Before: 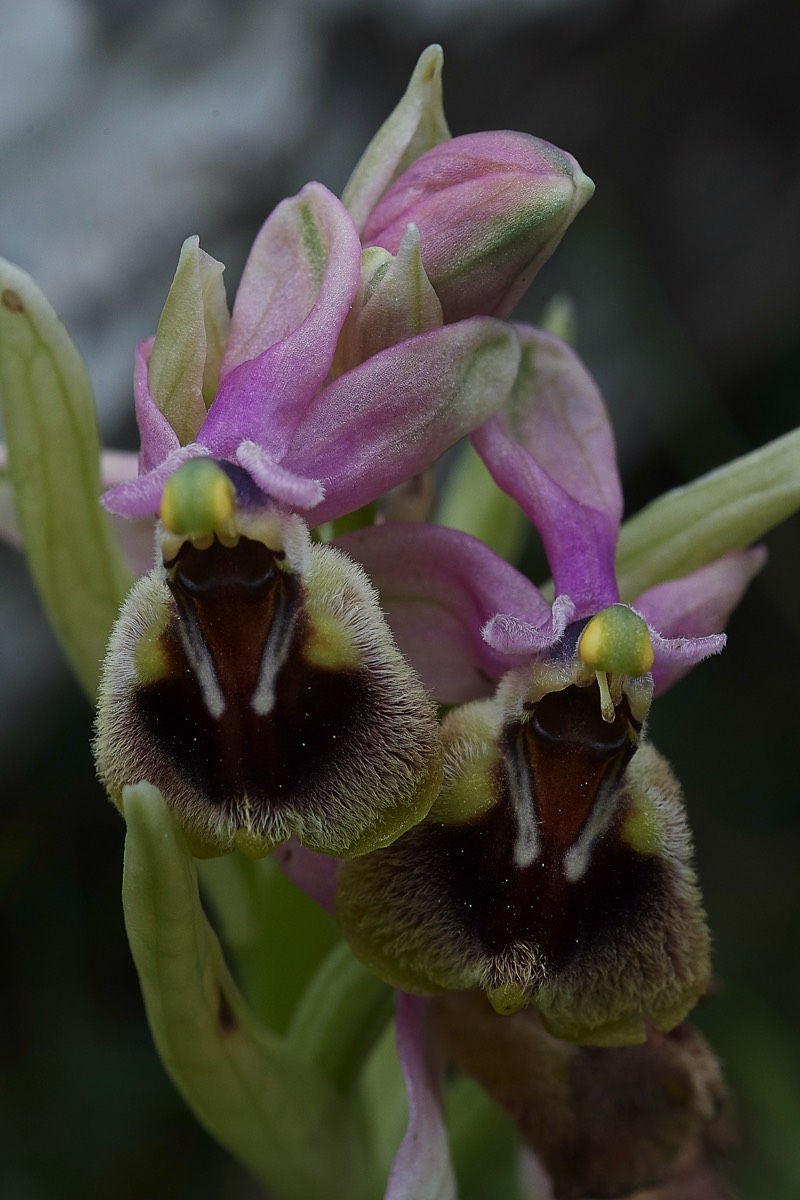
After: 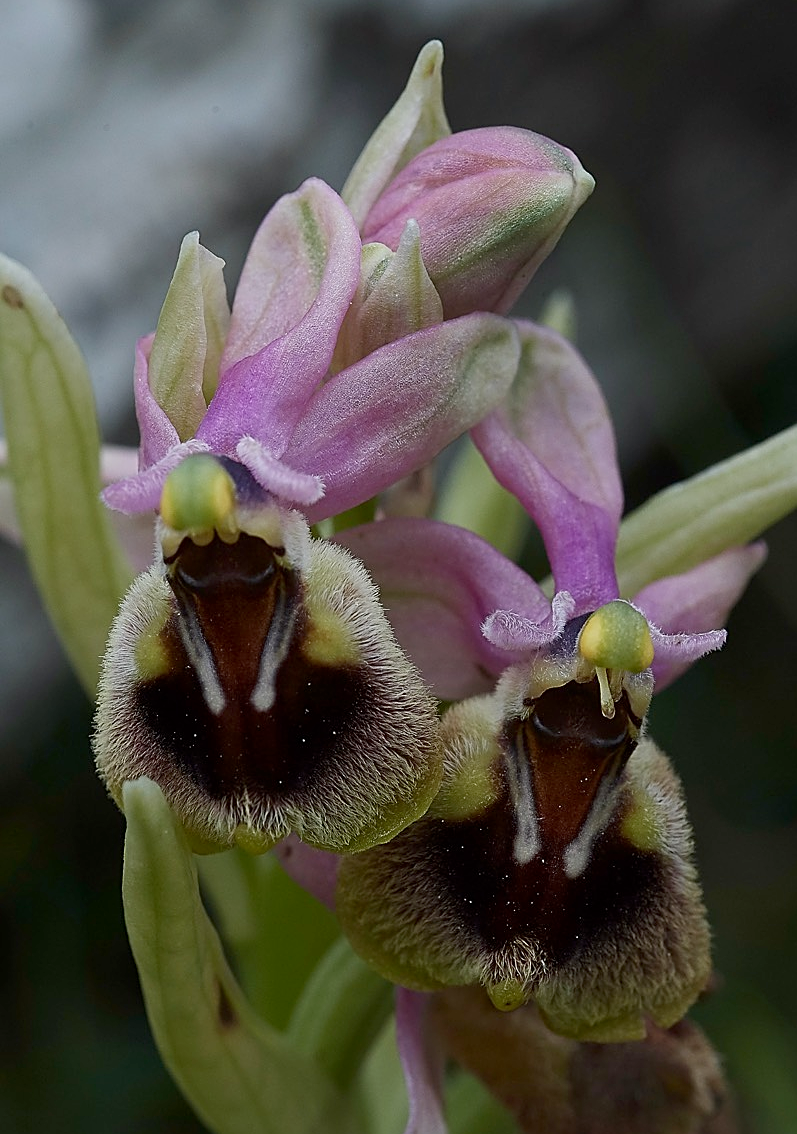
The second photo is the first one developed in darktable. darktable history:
crop: top 0.396%, right 0.264%, bottom 5.07%
sharpen: amount 0.492
contrast brightness saturation: contrast 0.072
